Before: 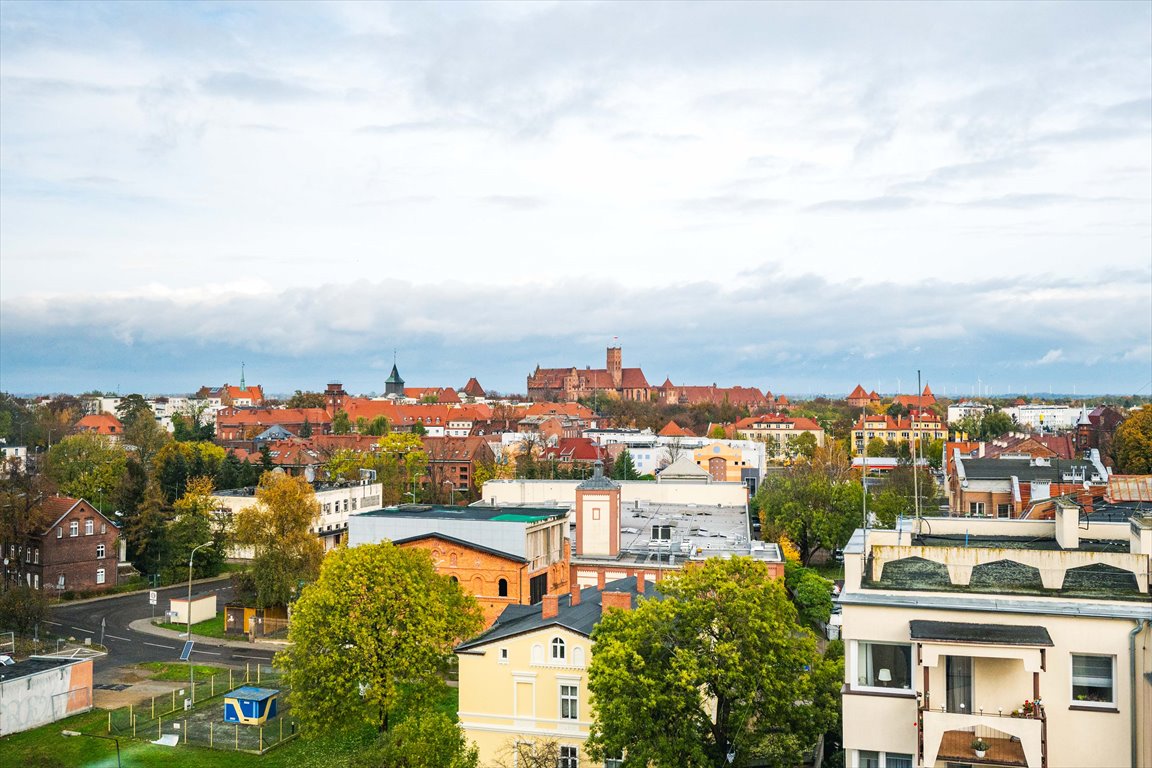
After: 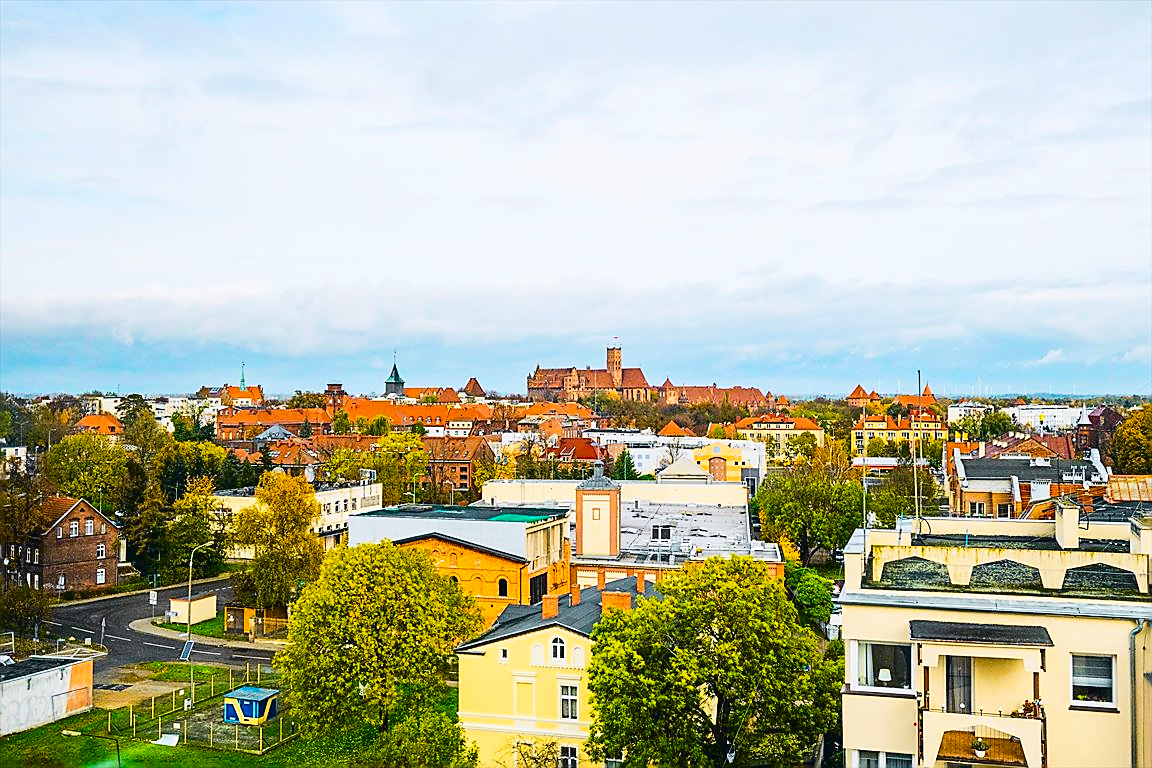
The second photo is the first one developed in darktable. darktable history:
color balance rgb: linear chroma grading › global chroma 15%, perceptual saturation grading › global saturation 30%
sharpen: radius 1.4, amount 1.25, threshold 0.7
tone curve: curves: ch0 [(0, 0.023) (0.104, 0.058) (0.21, 0.162) (0.469, 0.524) (0.579, 0.65) (0.725, 0.8) (0.858, 0.903) (1, 0.974)]; ch1 [(0, 0) (0.414, 0.395) (0.447, 0.447) (0.502, 0.501) (0.521, 0.512) (0.566, 0.566) (0.618, 0.61) (0.654, 0.642) (1, 1)]; ch2 [(0, 0) (0.369, 0.388) (0.437, 0.453) (0.492, 0.485) (0.524, 0.508) (0.553, 0.566) (0.583, 0.608) (1, 1)], color space Lab, independent channels, preserve colors none
